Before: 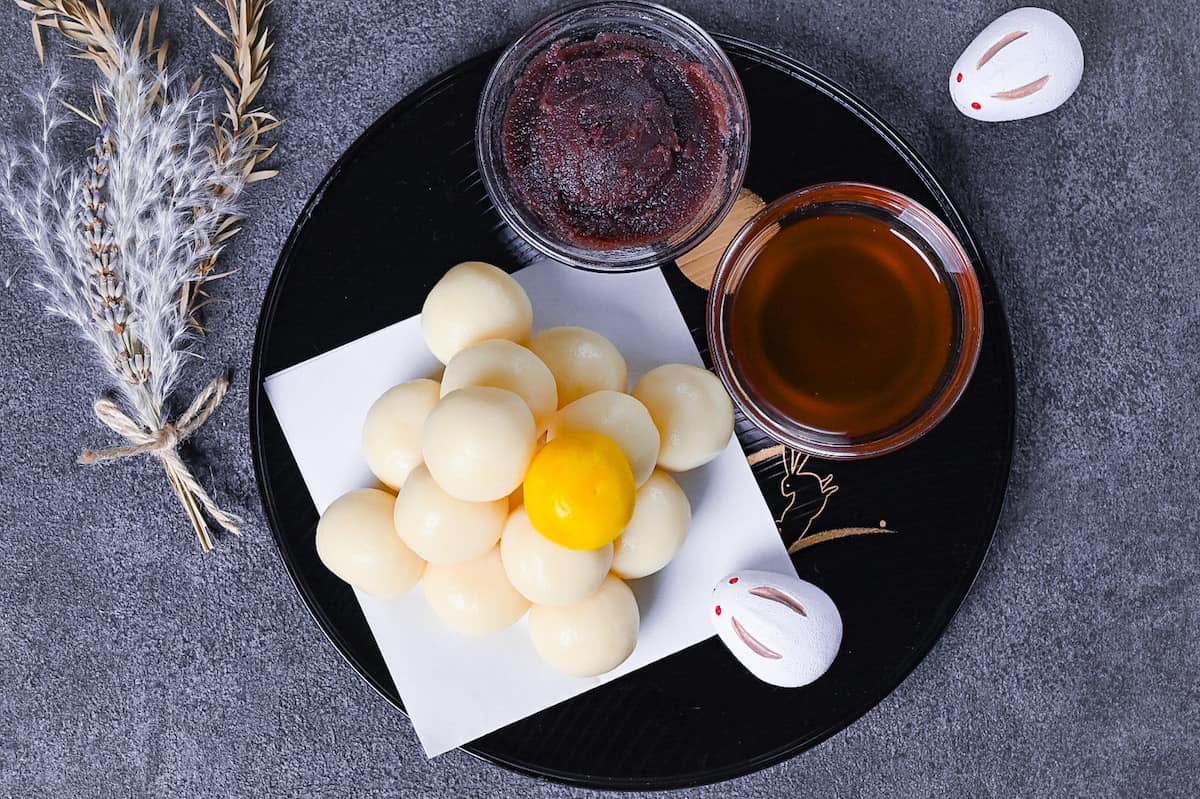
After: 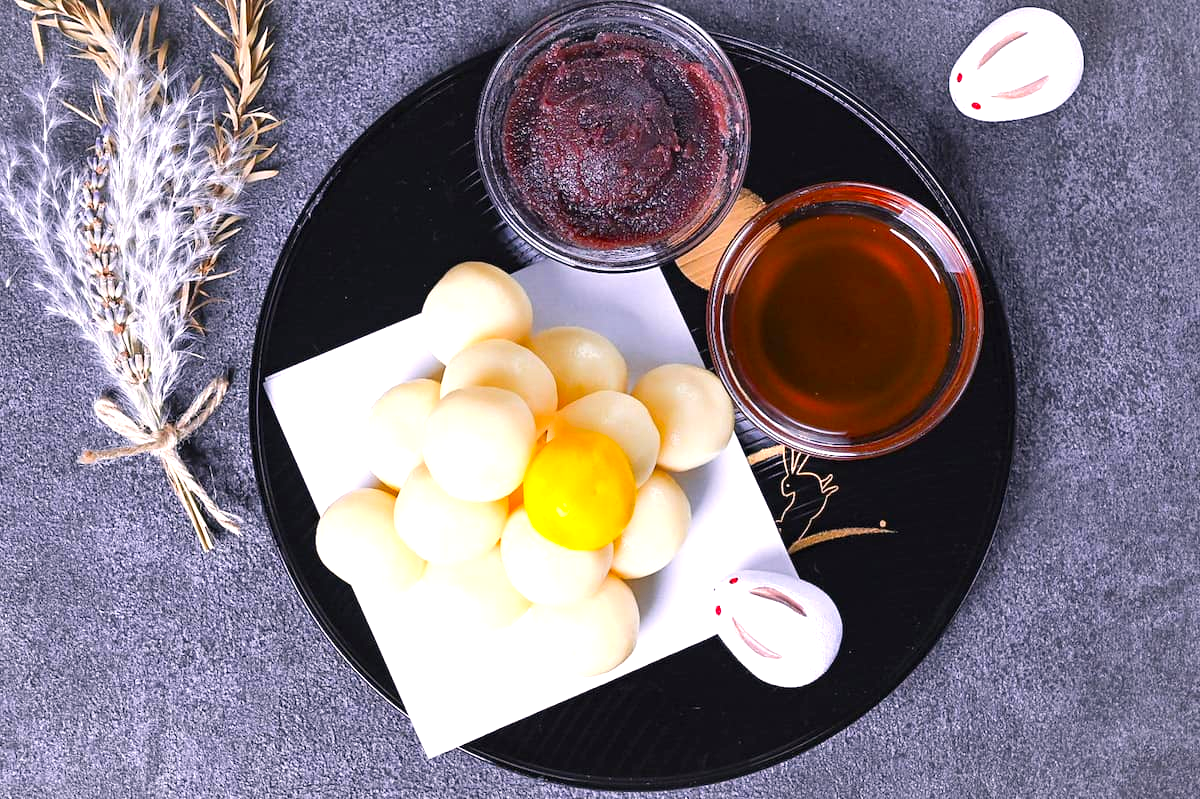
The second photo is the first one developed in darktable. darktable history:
exposure: black level correction 0, exposure 0.7 EV, compensate highlight preservation false
color correction: highlights a* 3.22, highlights b* 1.93, saturation 1.19
